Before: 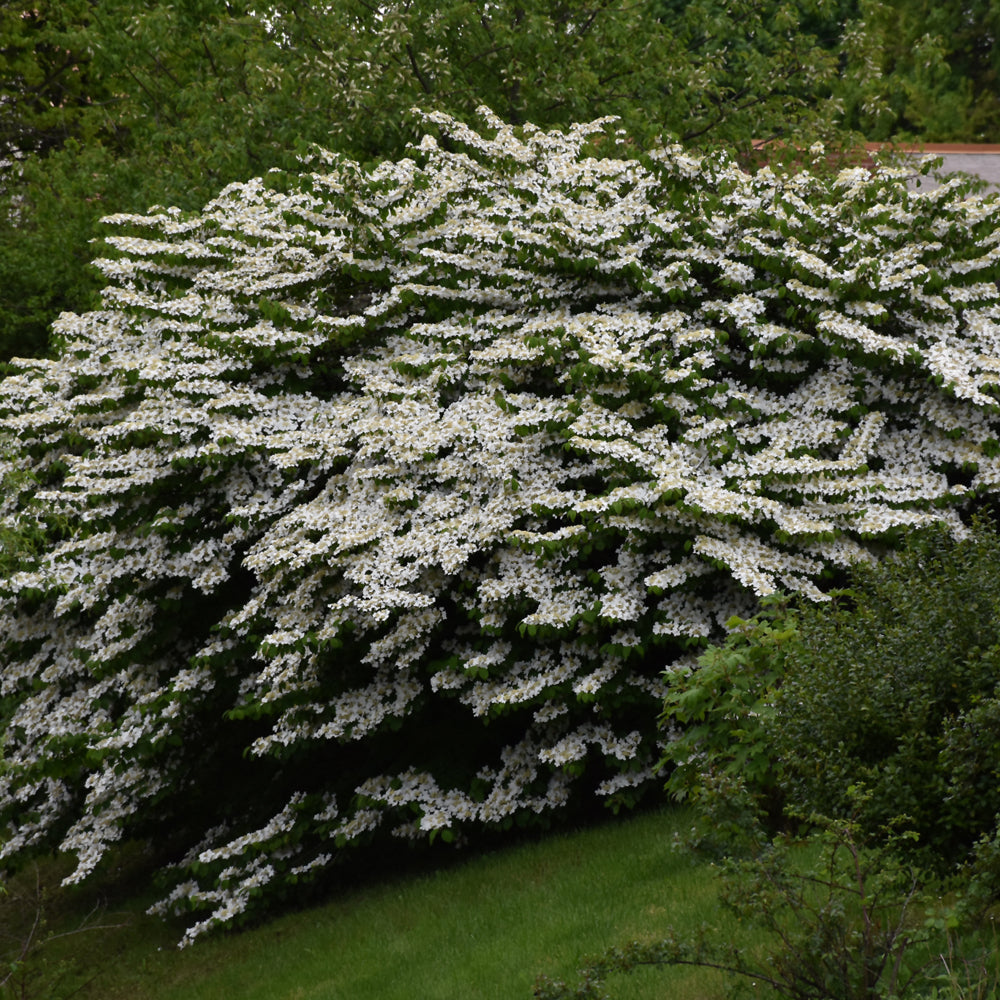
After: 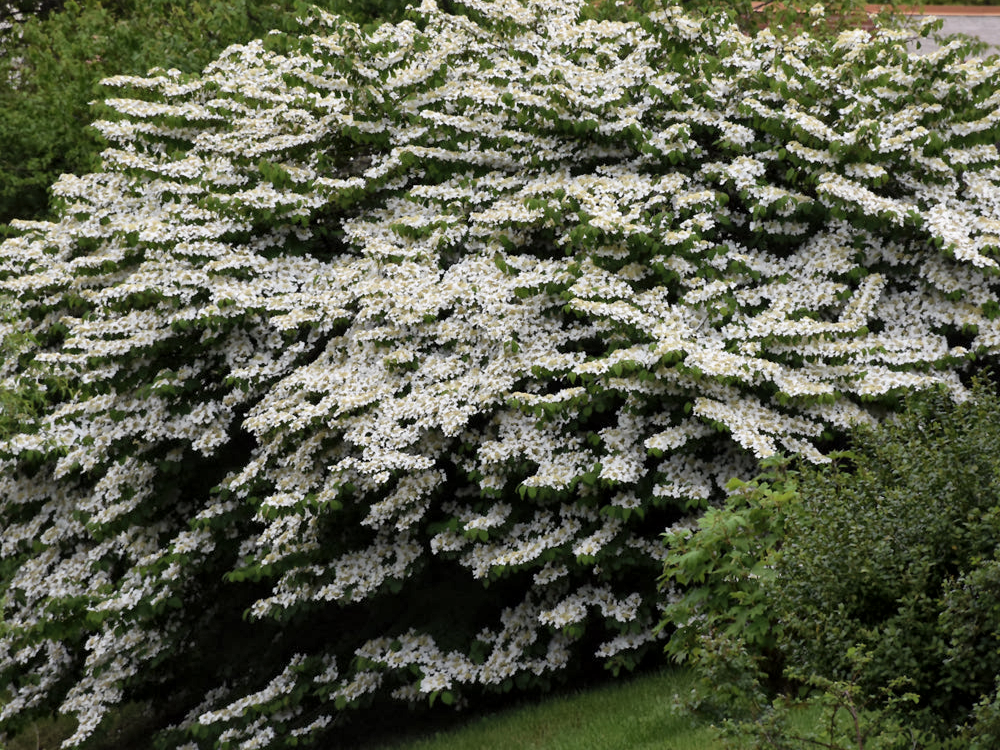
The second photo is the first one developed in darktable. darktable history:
tone curve: curves: ch0 [(0, 0) (0.003, 0.003) (0.011, 0.011) (0.025, 0.024) (0.044, 0.044) (0.069, 0.068) (0.1, 0.098) (0.136, 0.133) (0.177, 0.174) (0.224, 0.22) (0.277, 0.272) (0.335, 0.329) (0.399, 0.392) (0.468, 0.46) (0.543, 0.546) (0.623, 0.626) (0.709, 0.711) (0.801, 0.802) (0.898, 0.898) (1, 1)], preserve colors none
crop: top 13.819%, bottom 11.169%
global tonemap: drago (1, 100), detail 1
